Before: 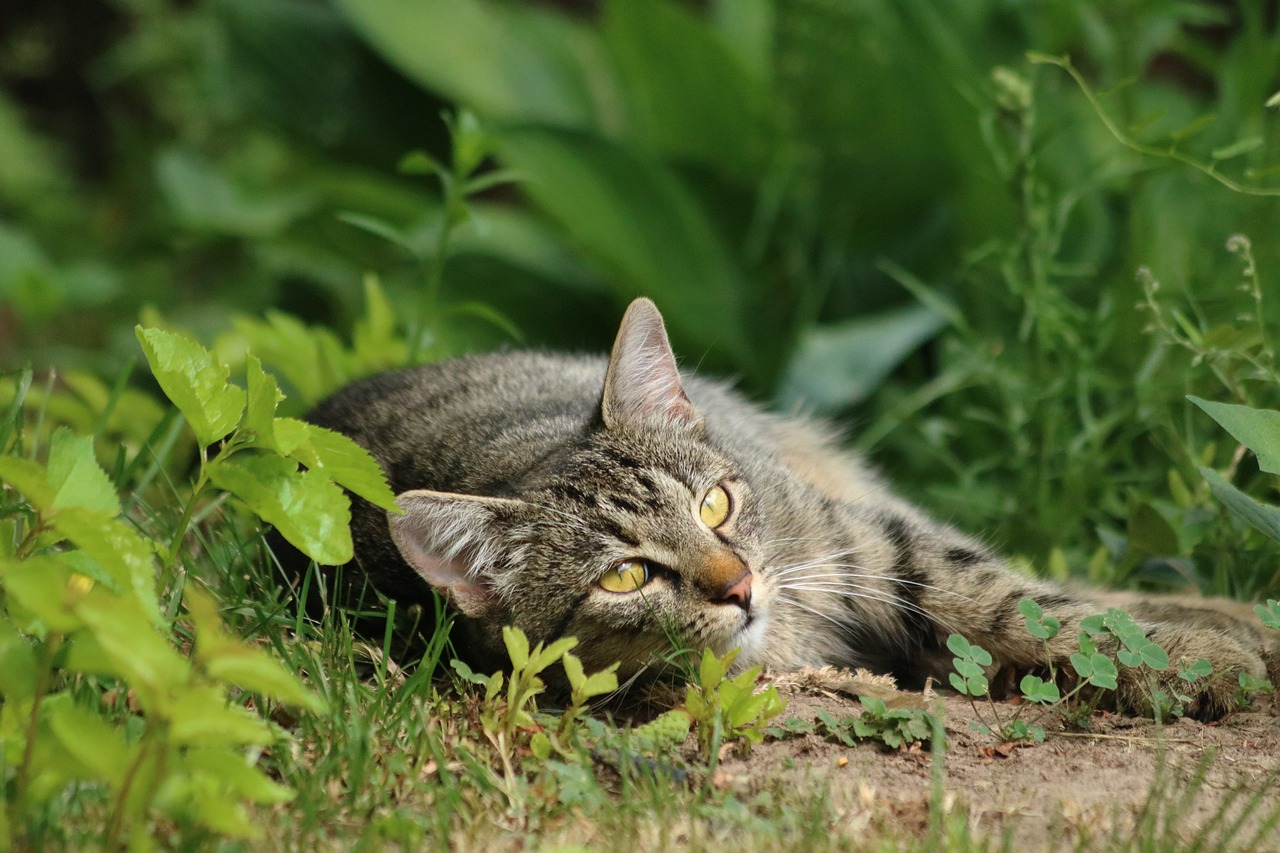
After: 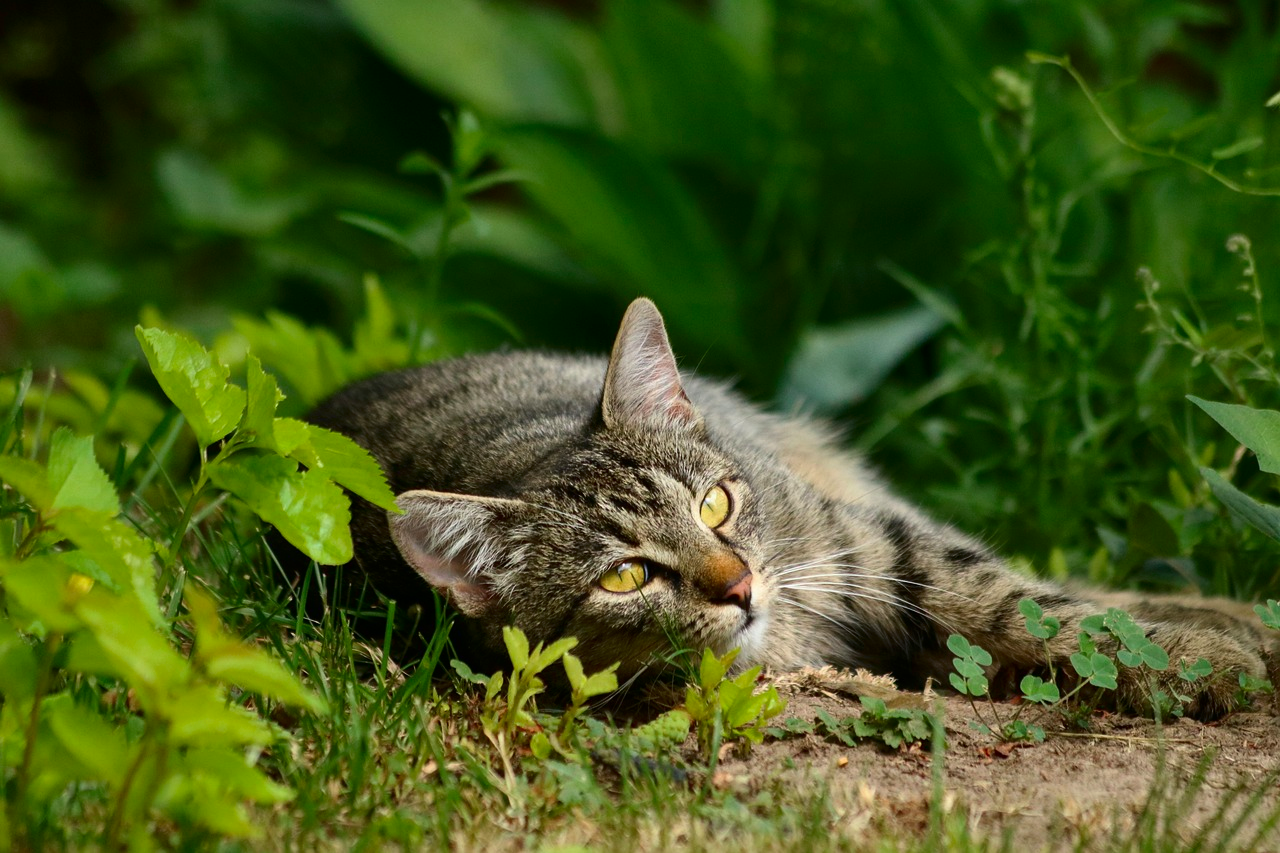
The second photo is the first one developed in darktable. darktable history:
contrast brightness saturation: contrast 0.122, brightness -0.122, saturation 0.198
